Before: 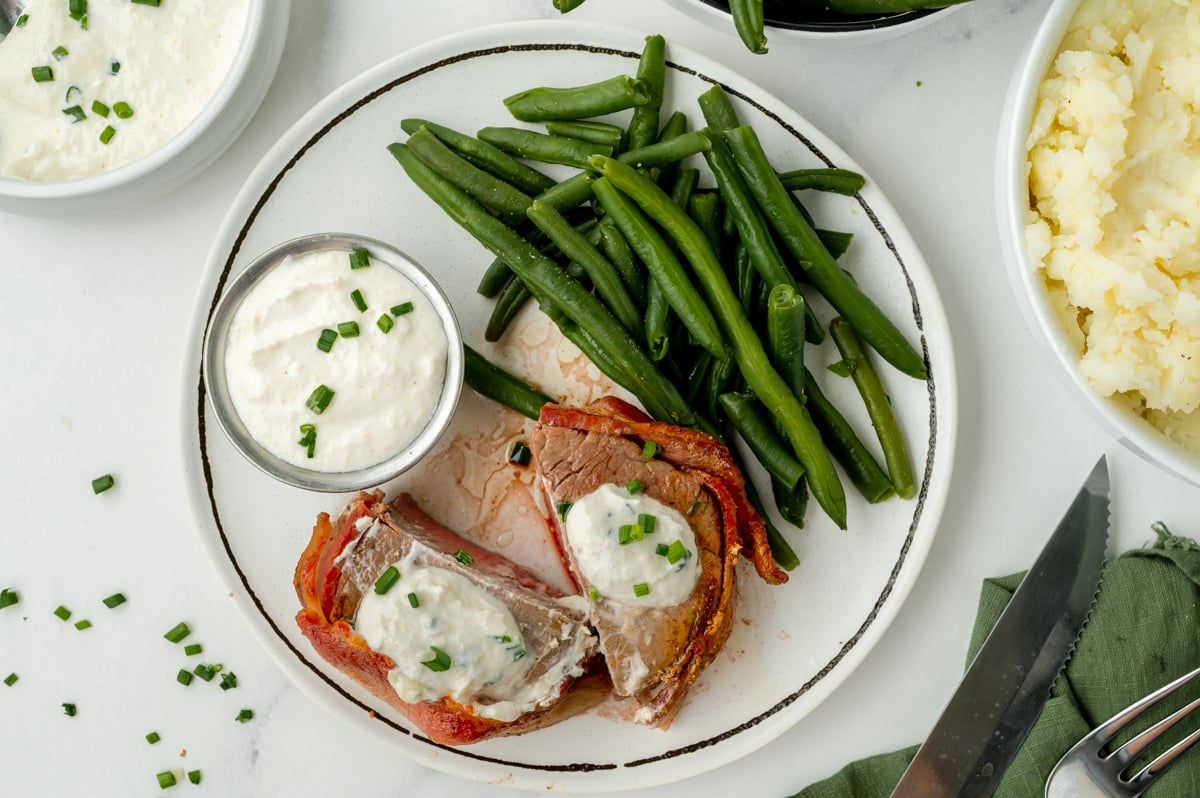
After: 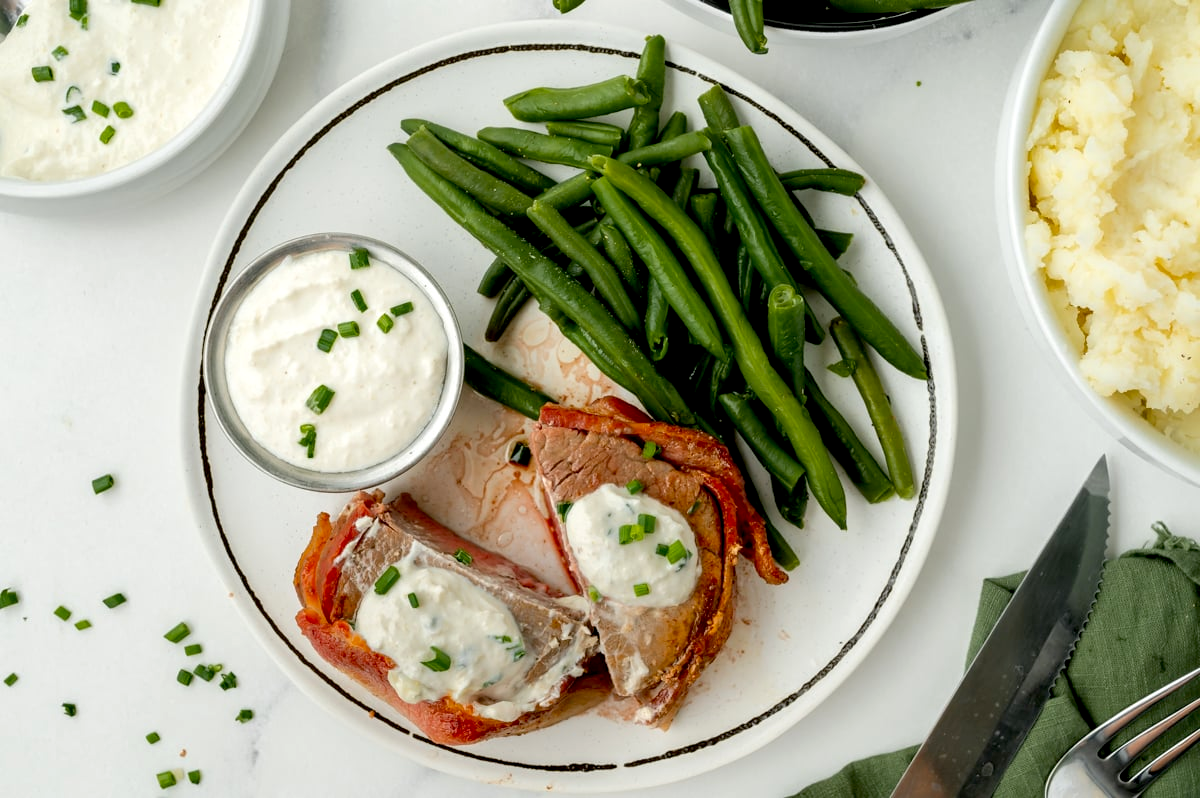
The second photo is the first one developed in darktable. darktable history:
exposure: black level correction 0.008, exposure 0.097 EV, compensate highlight preservation false
